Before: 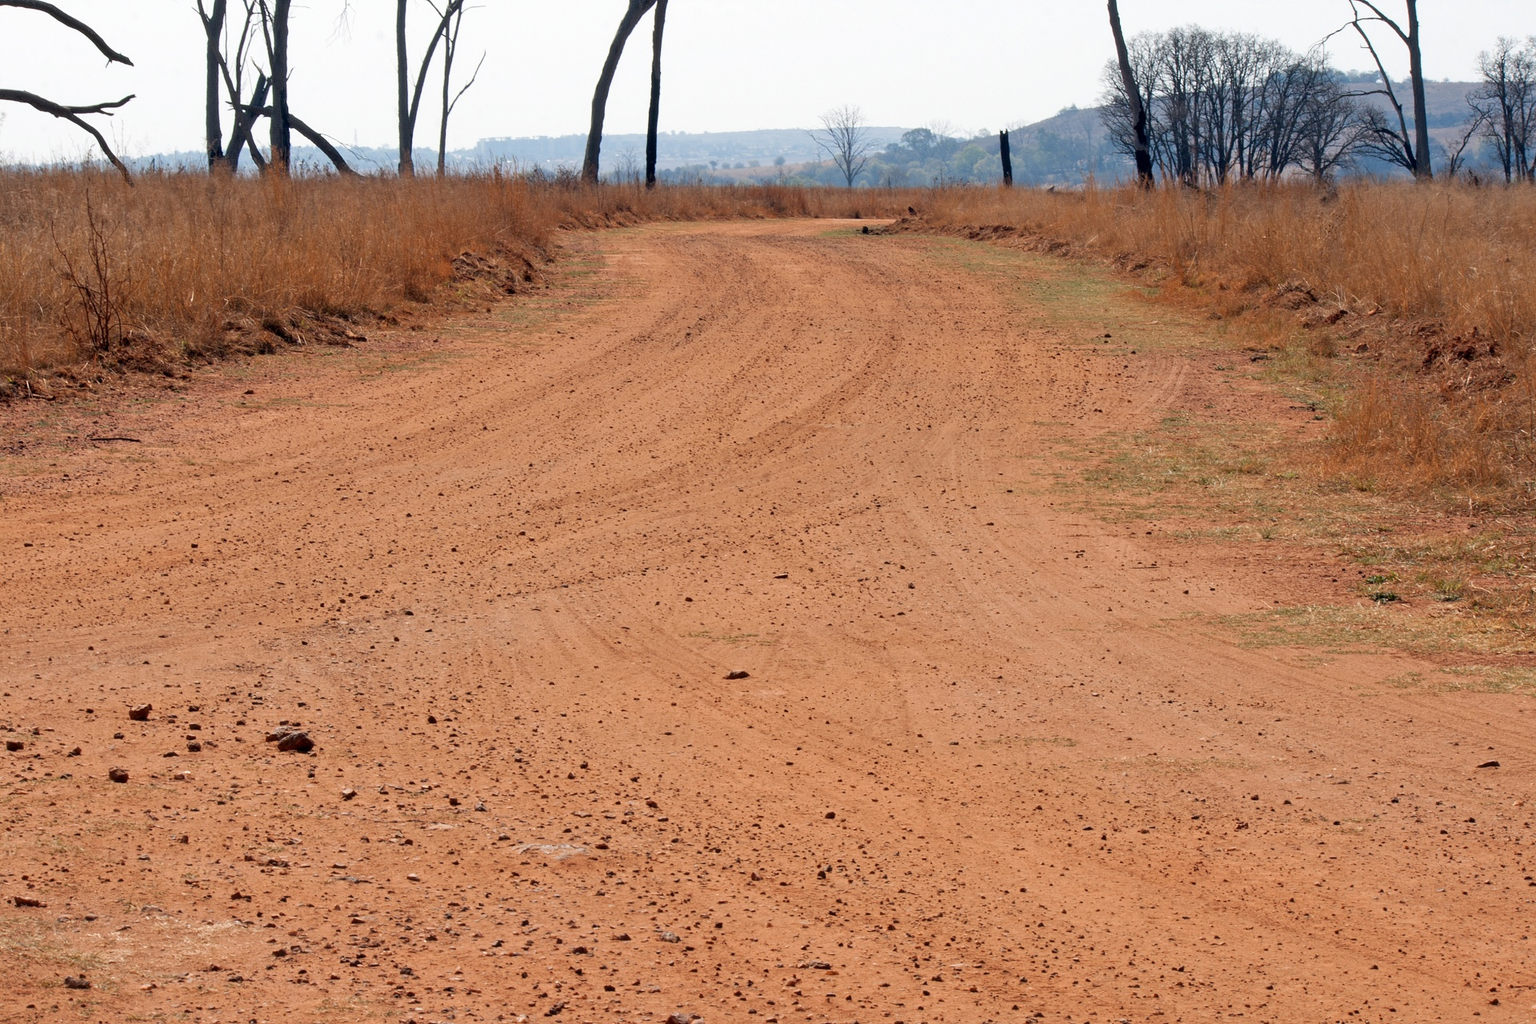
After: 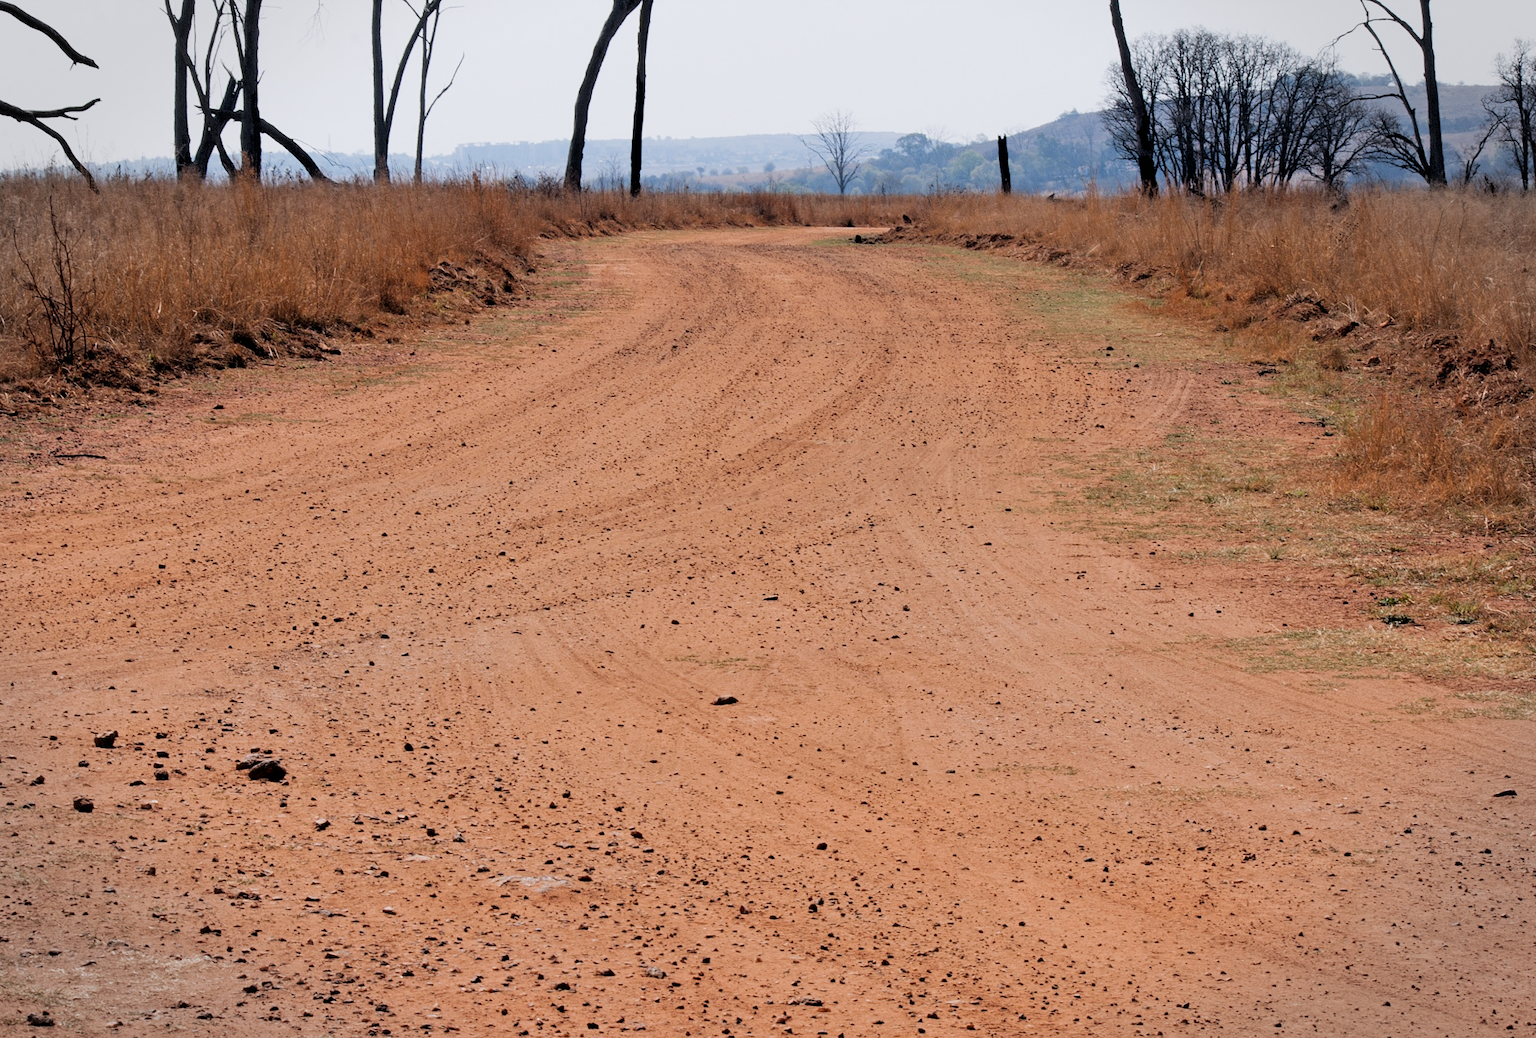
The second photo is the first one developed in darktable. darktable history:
crop and rotate: left 2.536%, right 1.107%, bottom 2.246%
filmic rgb: black relative exposure -5 EV, white relative exposure 3.5 EV, hardness 3.19, contrast 1.2, highlights saturation mix -50%
vignetting: fall-off start 91%, fall-off radius 39.39%, brightness -0.182, saturation -0.3, width/height ratio 1.219, shape 1.3, dithering 8-bit output, unbound false
white balance: red 0.984, blue 1.059
